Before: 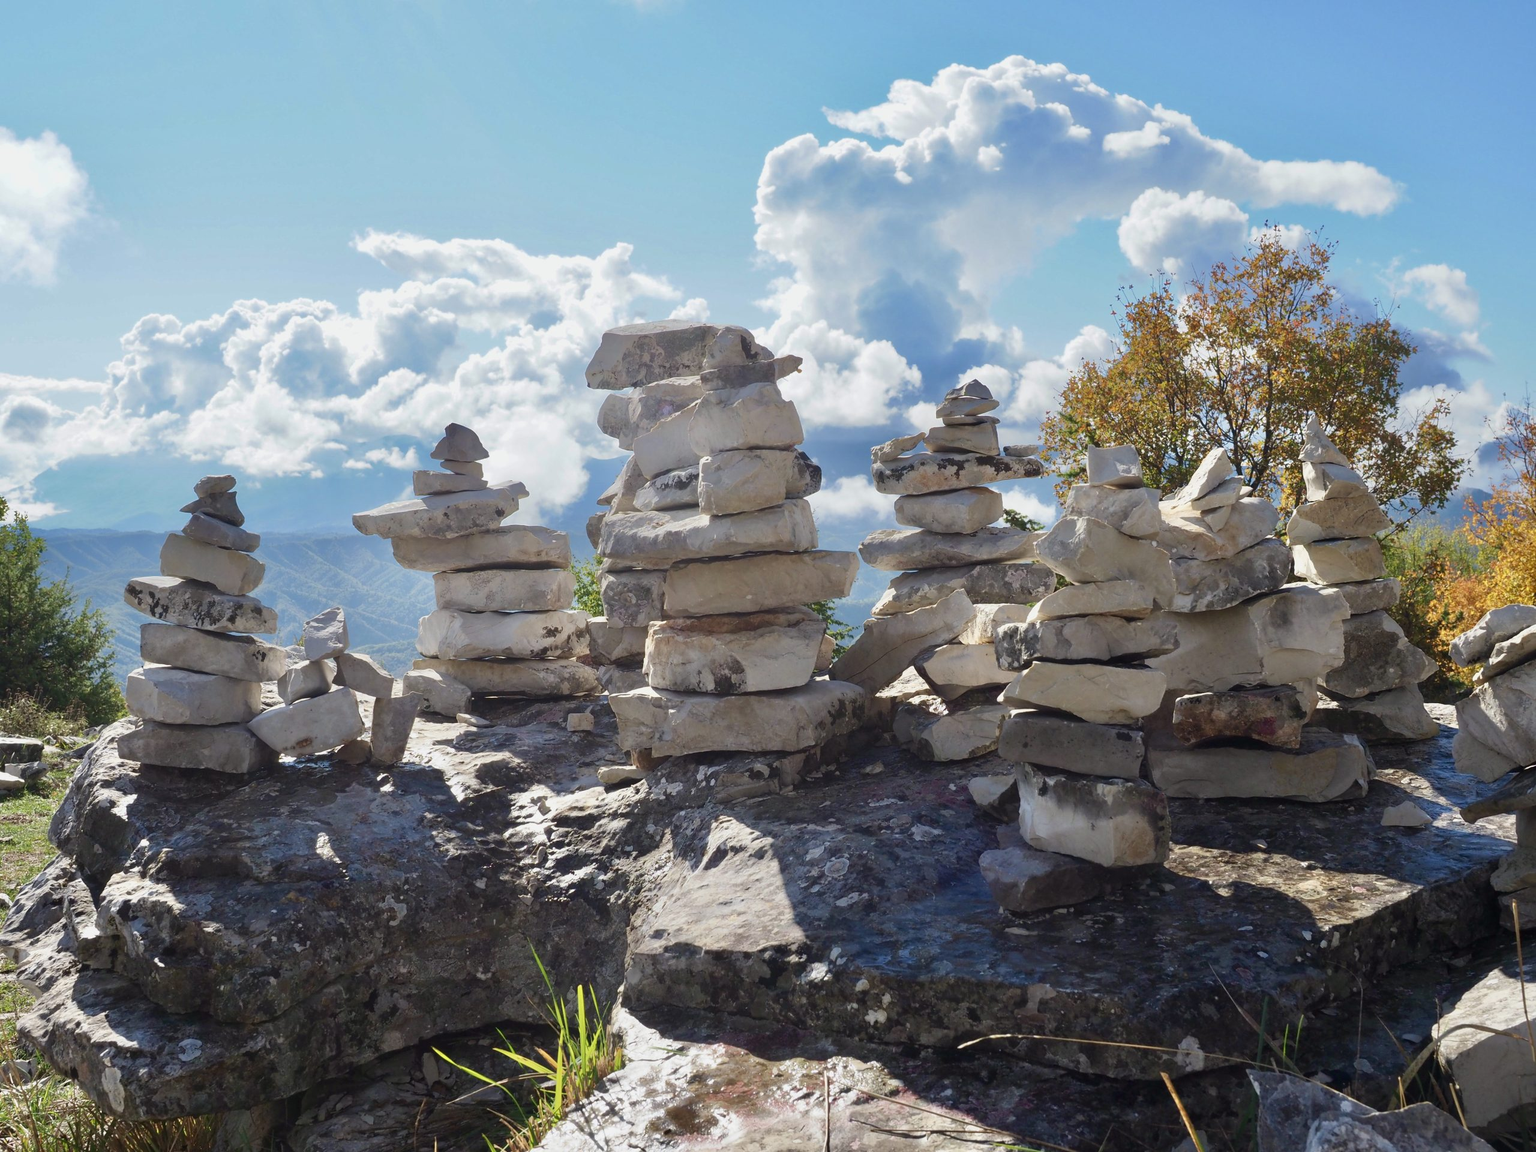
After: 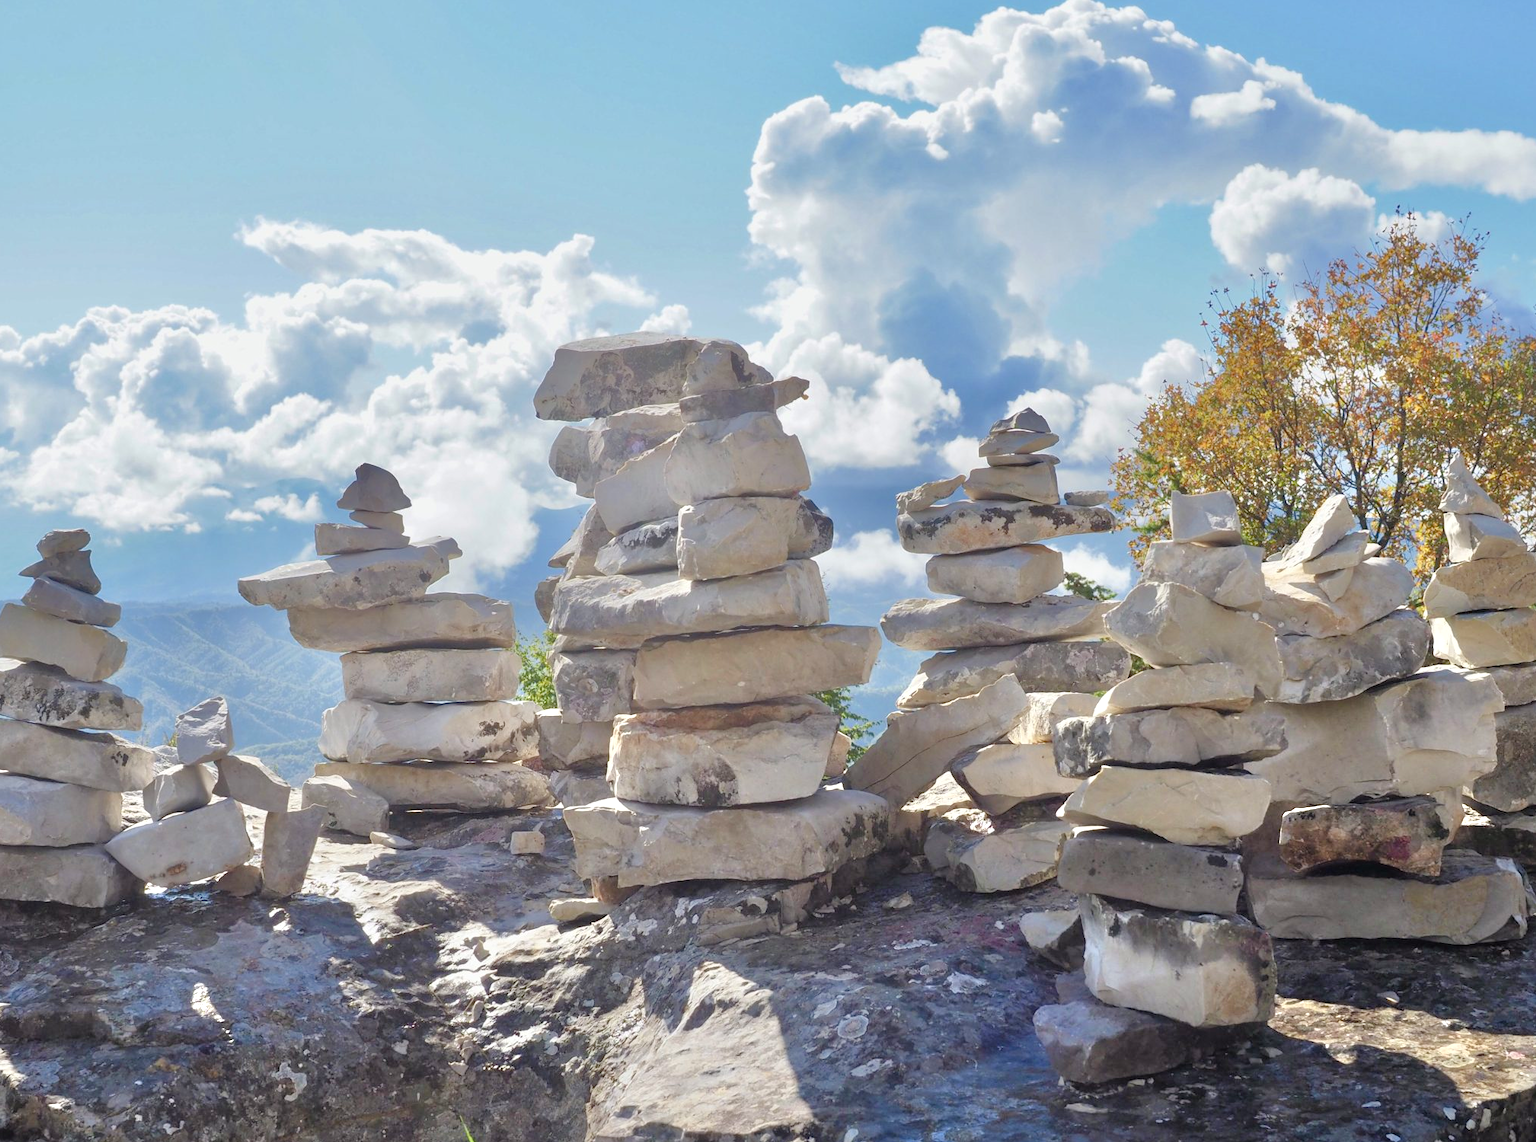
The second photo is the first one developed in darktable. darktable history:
crop and rotate: left 10.77%, top 5.1%, right 10.41%, bottom 16.76%
tone equalizer: -7 EV 0.15 EV, -6 EV 0.6 EV, -5 EV 1.15 EV, -4 EV 1.33 EV, -3 EV 1.15 EV, -2 EV 0.6 EV, -1 EV 0.15 EV, mask exposure compensation -0.5 EV
